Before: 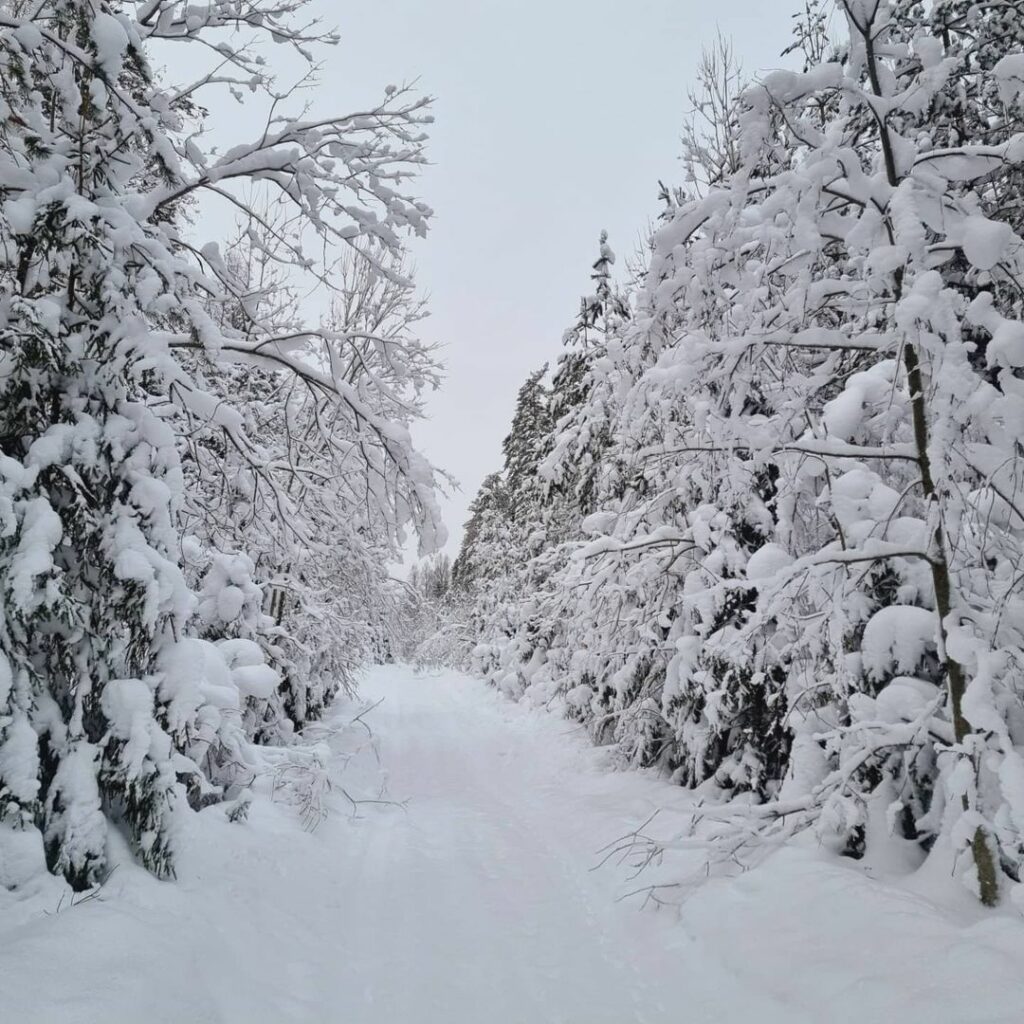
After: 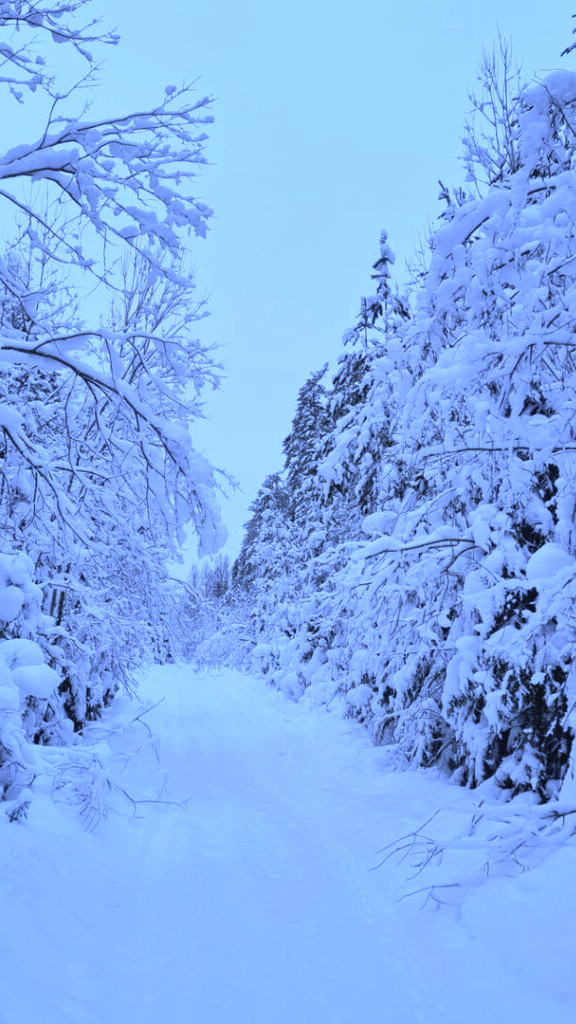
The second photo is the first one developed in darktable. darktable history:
crop: left 21.496%, right 22.254%
white balance: red 0.766, blue 1.537
